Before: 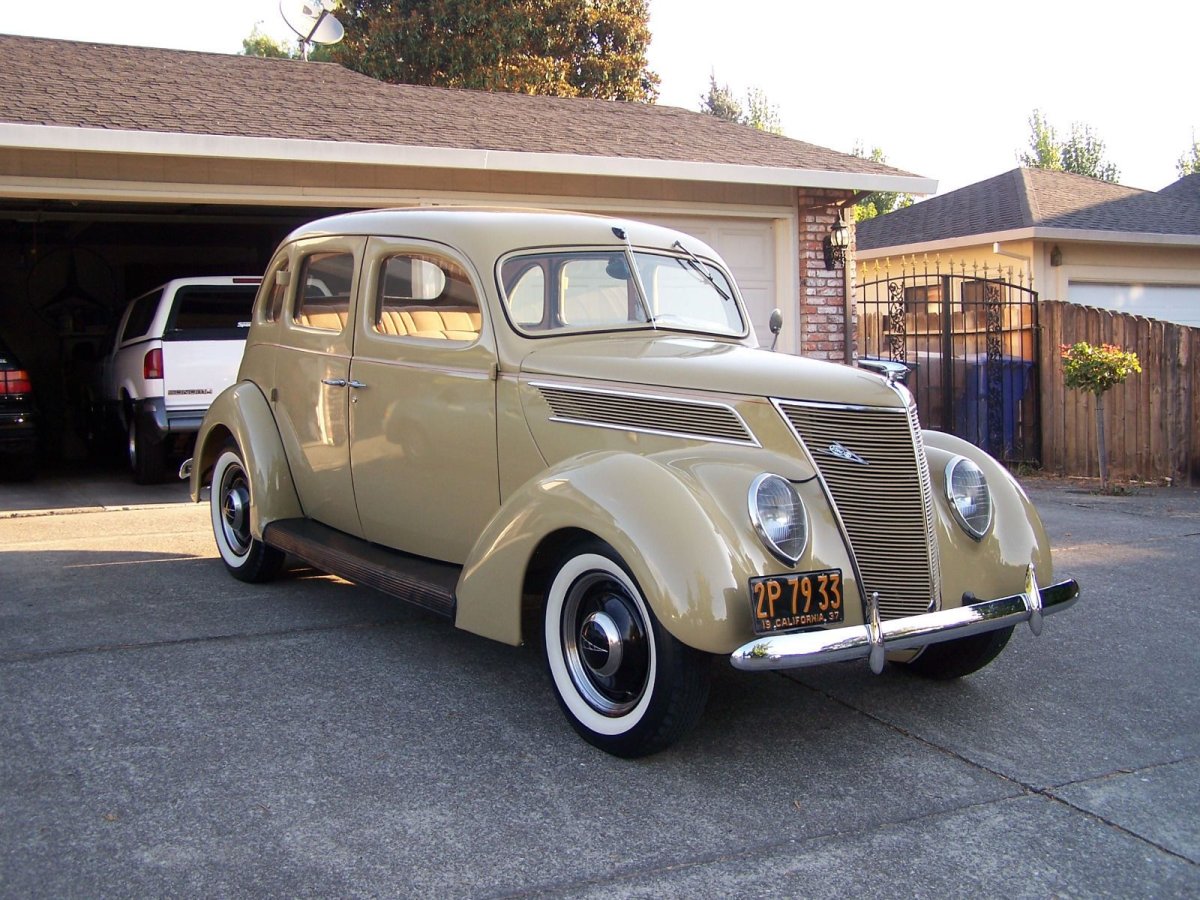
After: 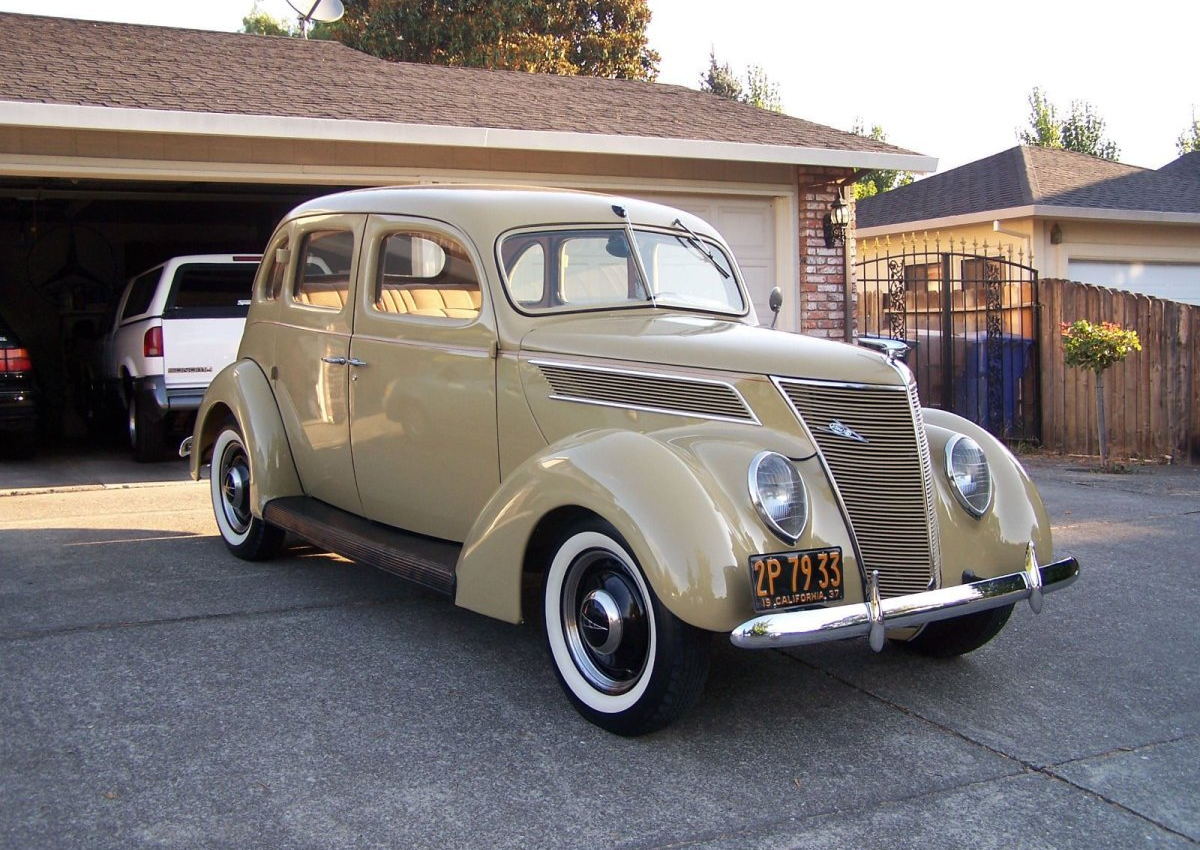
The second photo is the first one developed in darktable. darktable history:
shadows and highlights: shadows 32.83, highlights -47.7, soften with gaussian
crop and rotate: top 2.479%, bottom 3.018%
